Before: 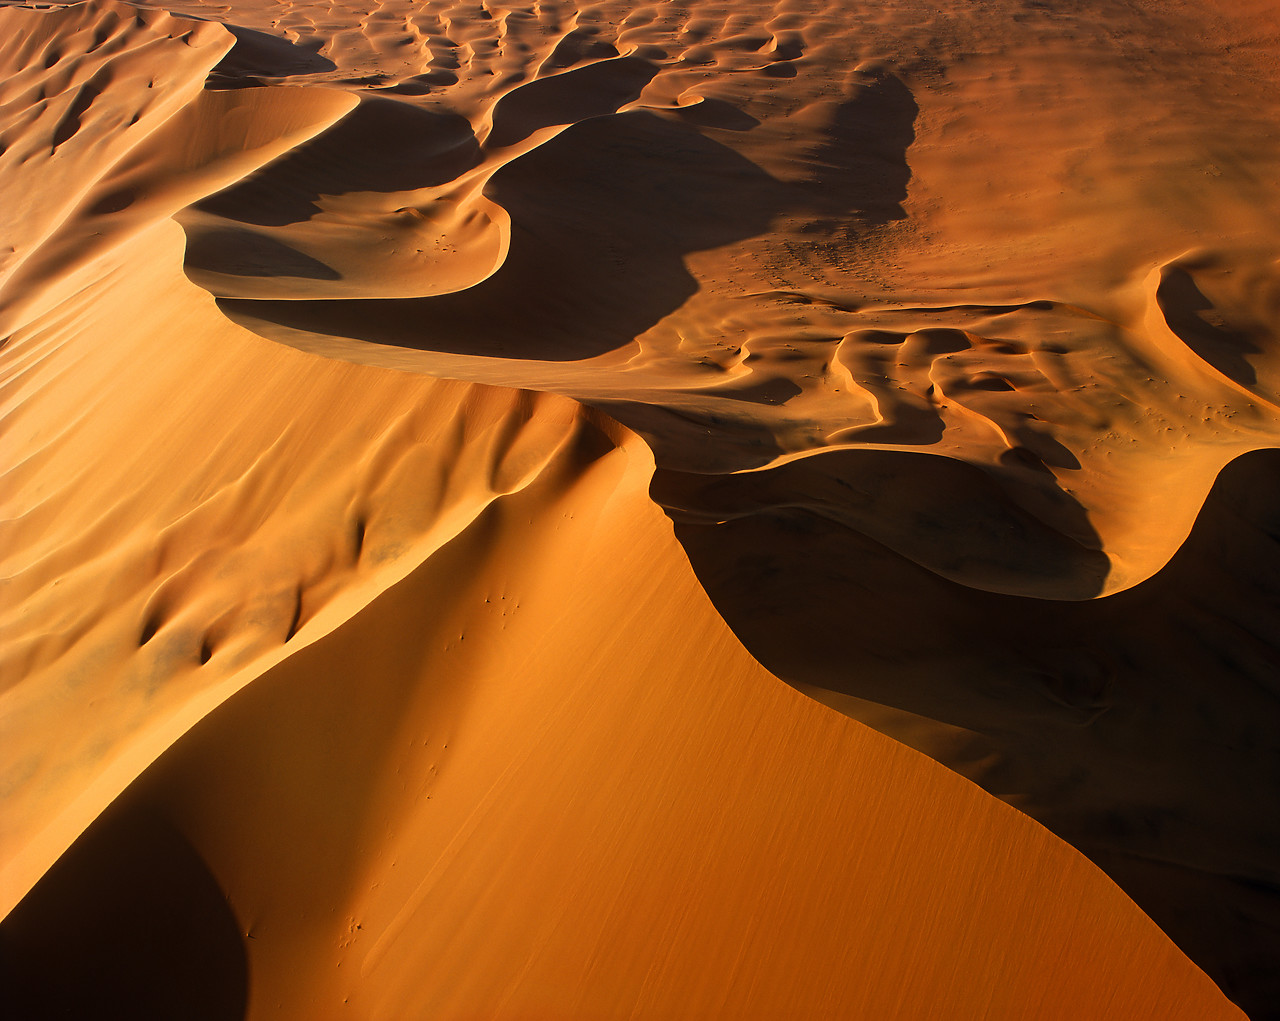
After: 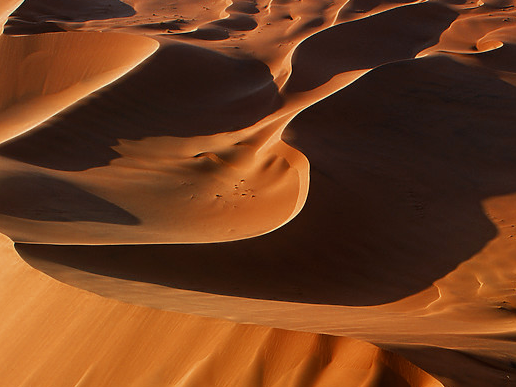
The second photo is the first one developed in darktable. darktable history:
color zones: curves: ch0 [(0, 0.5) (0.125, 0.4) (0.25, 0.5) (0.375, 0.4) (0.5, 0.4) (0.625, 0.6) (0.75, 0.6) (0.875, 0.5)]; ch1 [(0, 0.35) (0.125, 0.45) (0.25, 0.35) (0.375, 0.35) (0.5, 0.35) (0.625, 0.35) (0.75, 0.45) (0.875, 0.35)]; ch2 [(0, 0.6) (0.125, 0.5) (0.25, 0.5) (0.375, 0.6) (0.5, 0.6) (0.625, 0.5) (0.75, 0.5) (0.875, 0.5)]
crop: left 15.752%, top 5.425%, right 43.887%, bottom 56.582%
color calibration: x 0.37, y 0.382, temperature 4317.89 K
